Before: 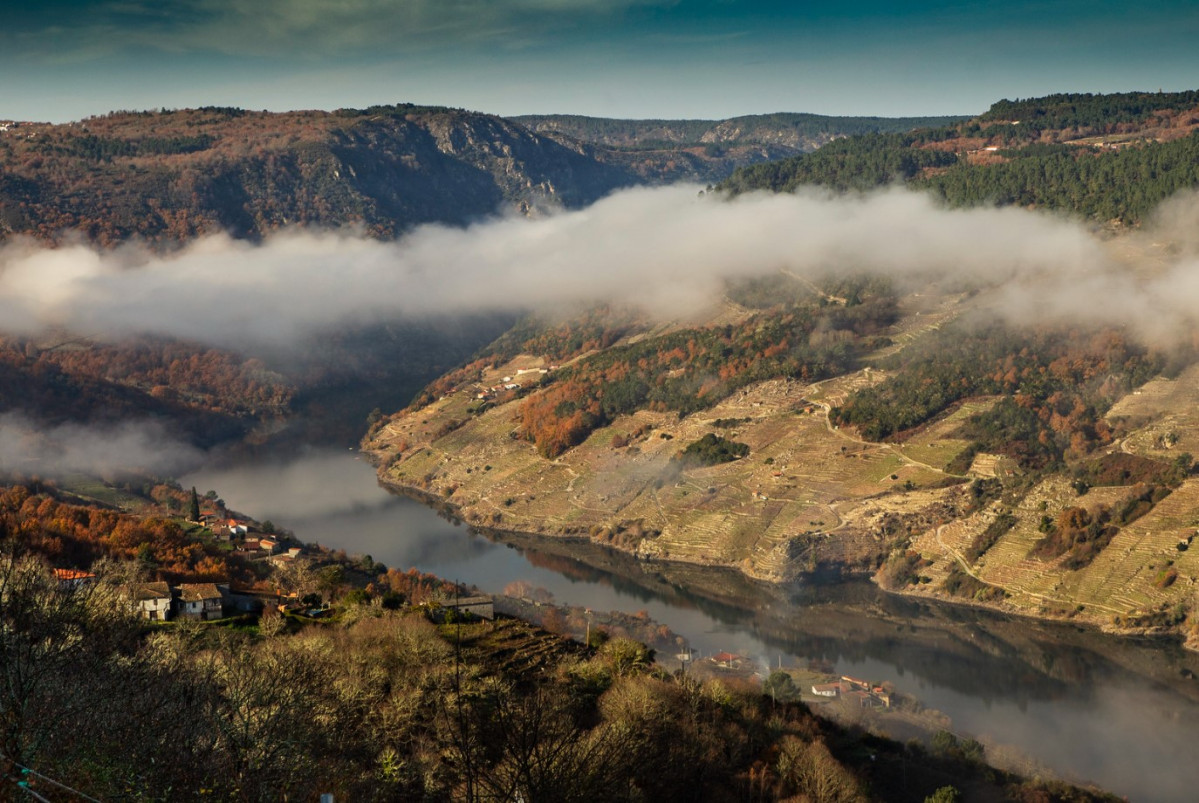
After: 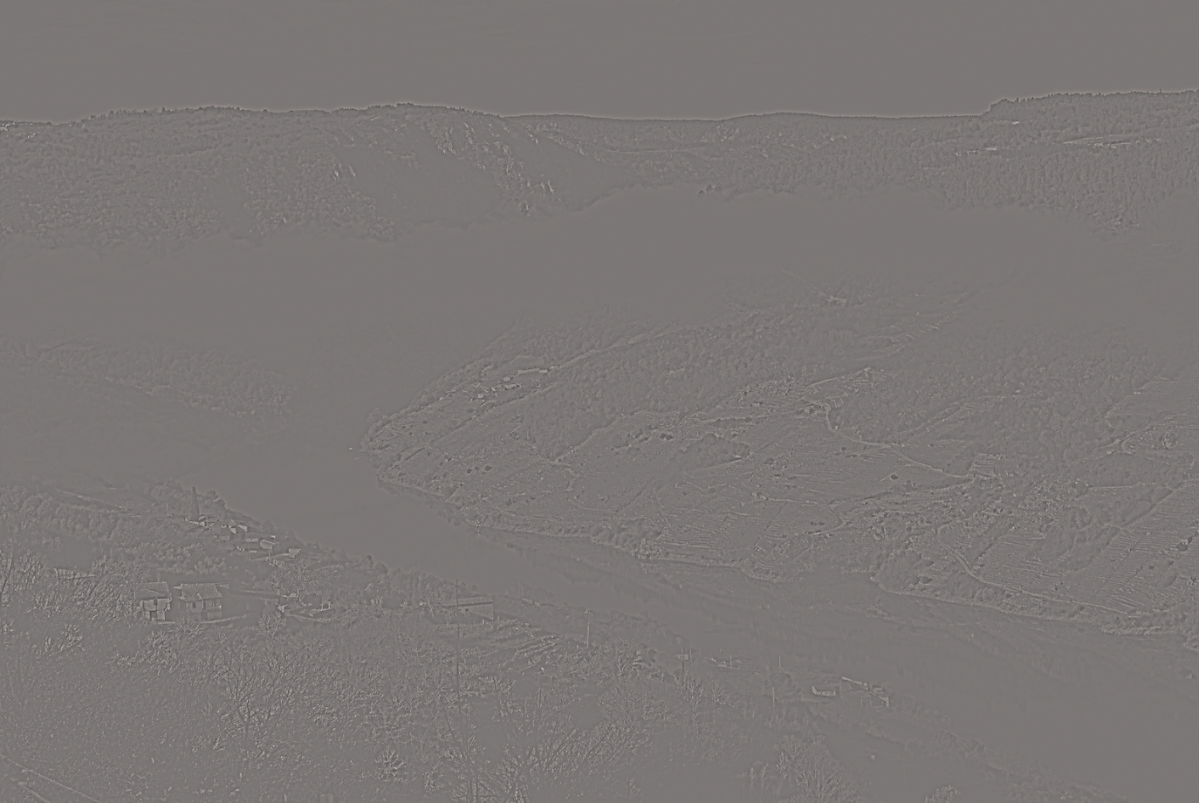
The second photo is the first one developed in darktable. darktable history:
white balance: red 0.988, blue 1.017
highpass: sharpness 5.84%, contrast boost 8.44%
color balance rgb: shadows lift › chroma 1%, shadows lift › hue 217.2°, power › hue 310.8°, highlights gain › chroma 2%, highlights gain › hue 44.4°, global offset › luminance 0.25%, global offset › hue 171.6°, perceptual saturation grading › global saturation 14.09%, perceptual saturation grading › highlights -30%, perceptual saturation grading › shadows 50.67%, global vibrance 25%, contrast 20%
sharpen: radius 1, threshold 1
